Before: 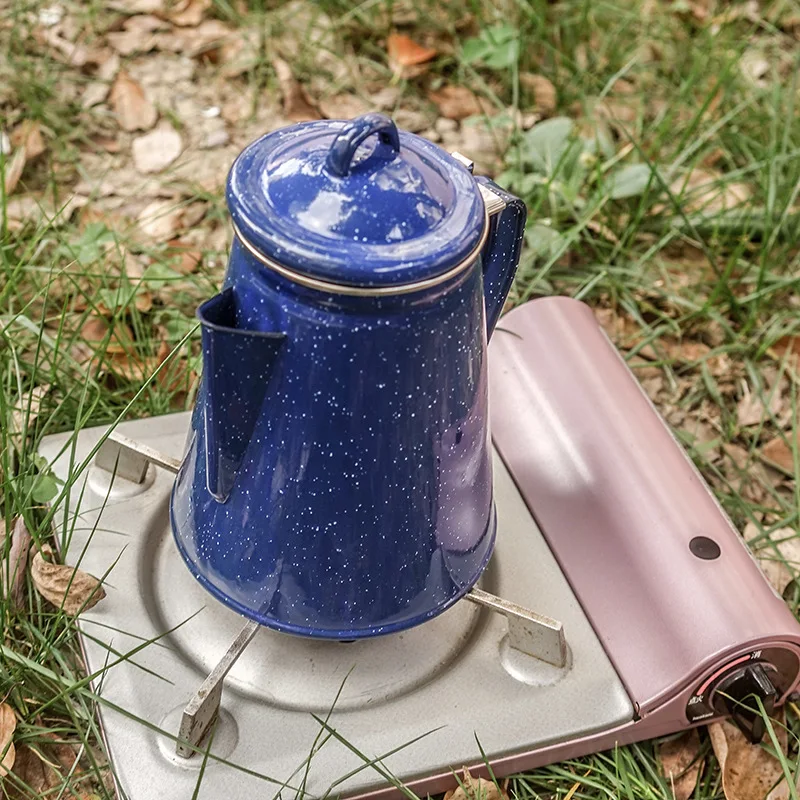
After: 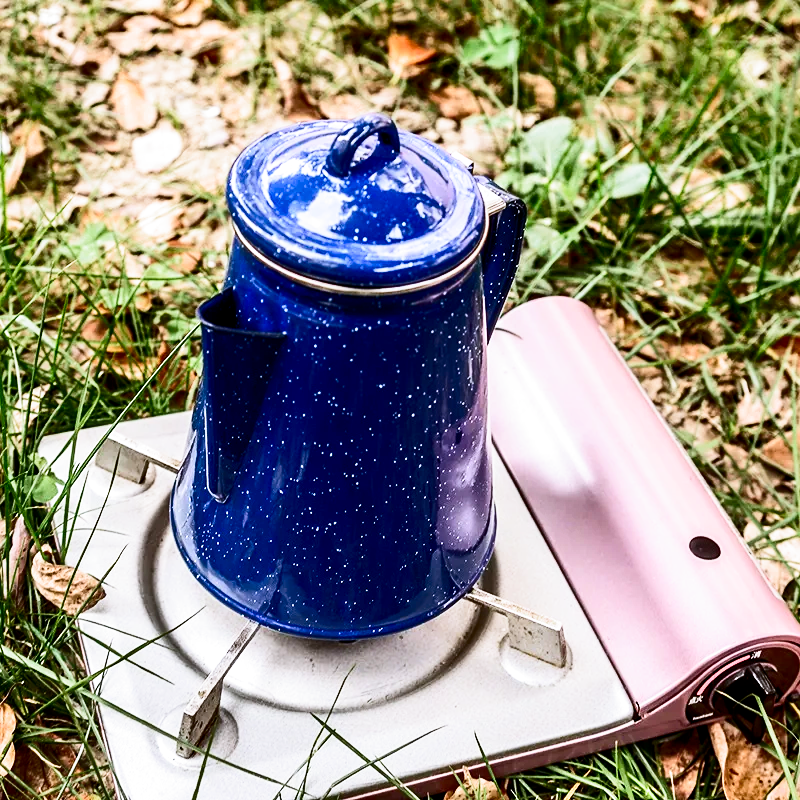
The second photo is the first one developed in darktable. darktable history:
filmic rgb: black relative exposure -8.2 EV, white relative exposure 2.2 EV, threshold 3 EV, hardness 7.11, latitude 75%, contrast 1.325, highlights saturation mix -2%, shadows ↔ highlights balance 30%, preserve chrominance no, color science v5 (2021), contrast in shadows safe, contrast in highlights safe, enable highlight reconstruction true
color calibration: illuminant as shot in camera, x 0.358, y 0.373, temperature 4628.91 K
contrast brightness saturation: contrast 0.4, brightness 0.05, saturation 0.25
